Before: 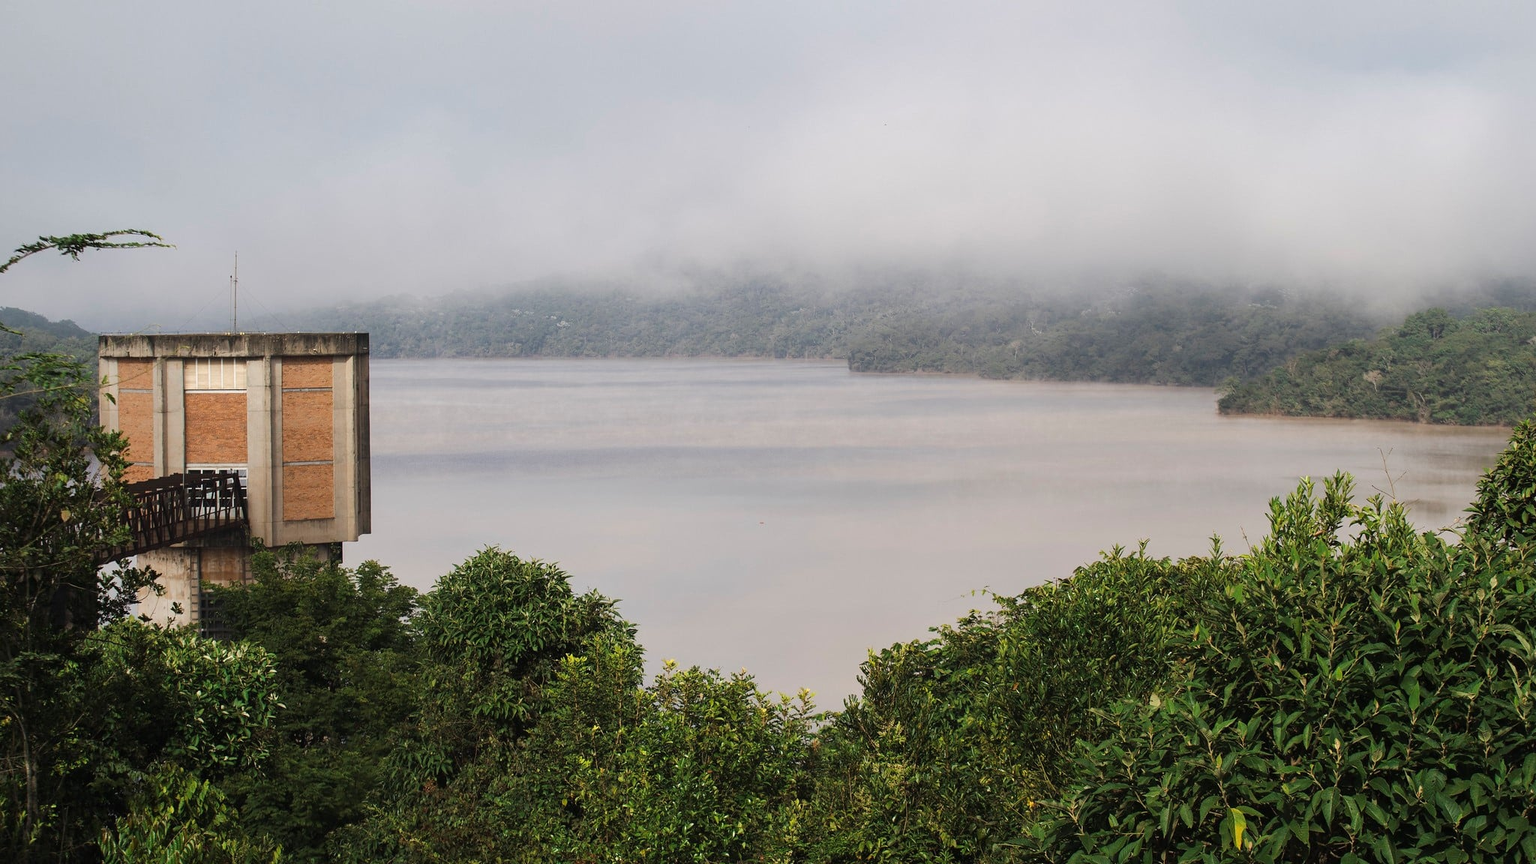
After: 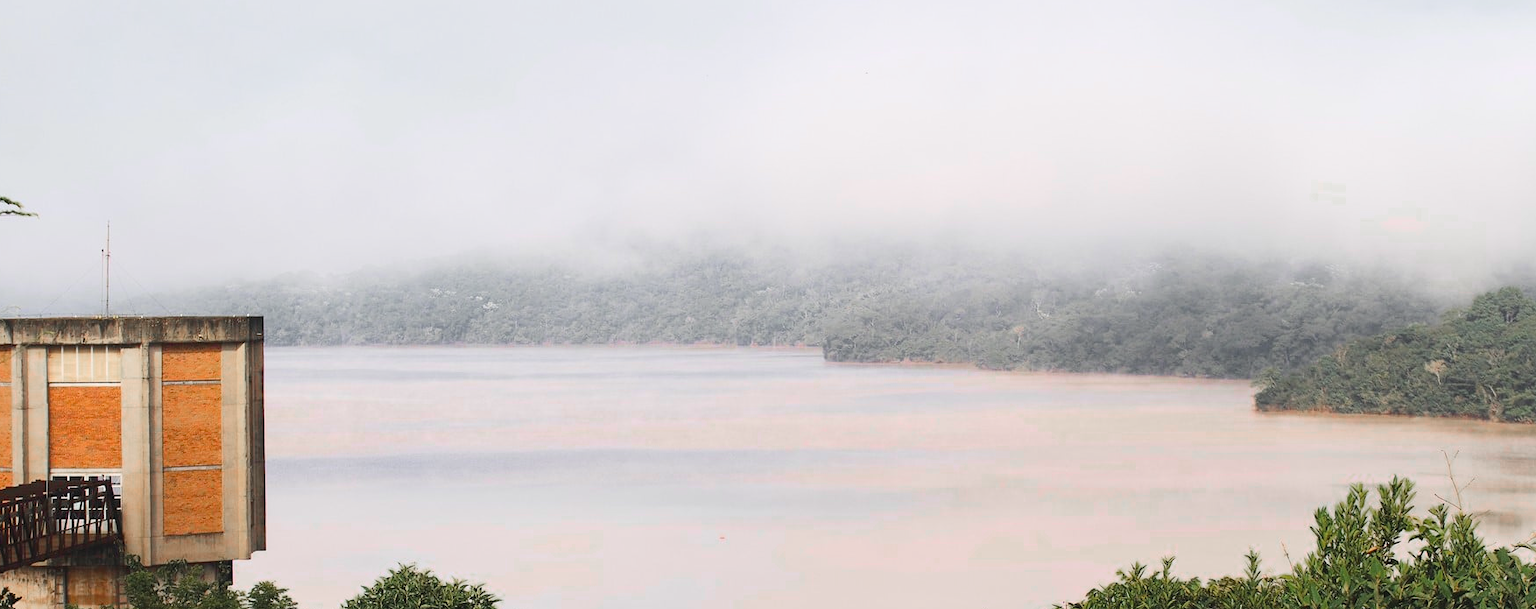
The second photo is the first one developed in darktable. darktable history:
contrast brightness saturation: contrast 0.24, brightness 0.26, saturation 0.39
crop and rotate: left 9.345%, top 7.22%, right 4.982%, bottom 32.331%
color zones: curves: ch0 [(0, 0.48) (0.209, 0.398) (0.305, 0.332) (0.429, 0.493) (0.571, 0.5) (0.714, 0.5) (0.857, 0.5) (1, 0.48)]; ch1 [(0, 0.736) (0.143, 0.625) (0.225, 0.371) (0.429, 0.256) (0.571, 0.241) (0.714, 0.213) (0.857, 0.48) (1, 0.736)]; ch2 [(0, 0.448) (0.143, 0.498) (0.286, 0.5) (0.429, 0.5) (0.571, 0.5) (0.714, 0.5) (0.857, 0.5) (1, 0.448)]
